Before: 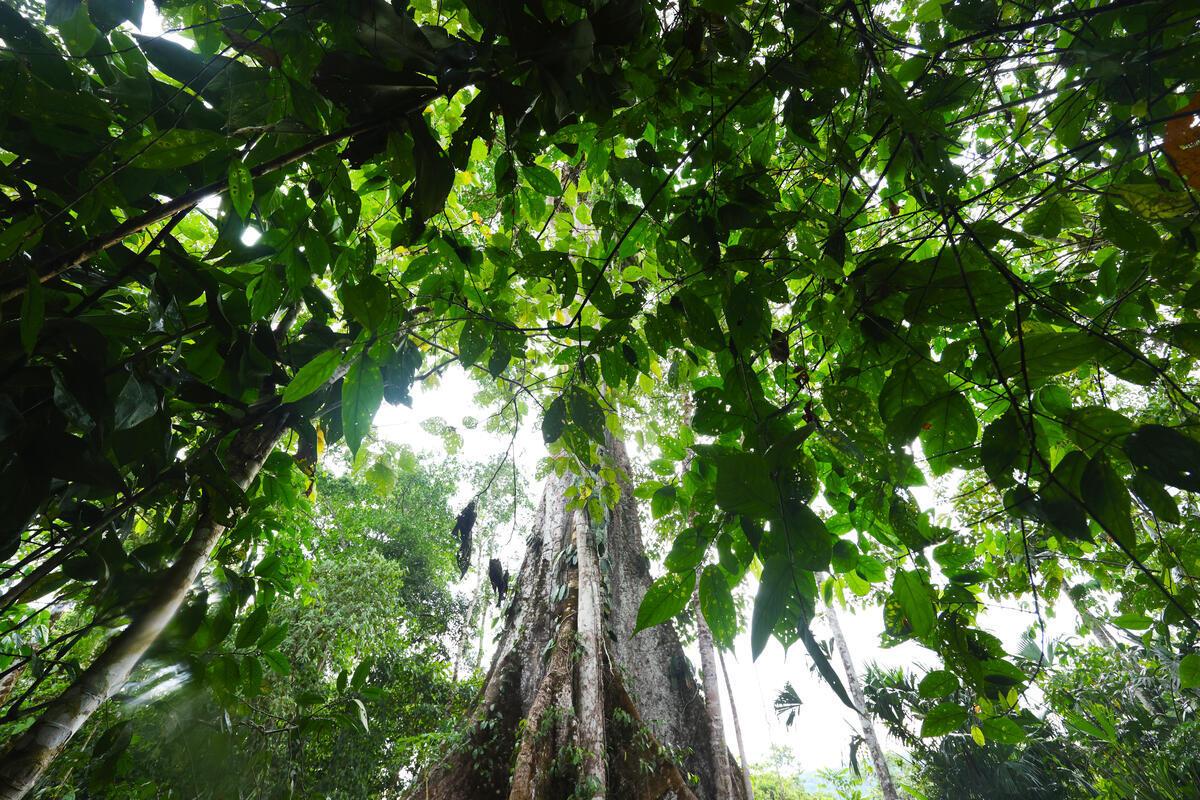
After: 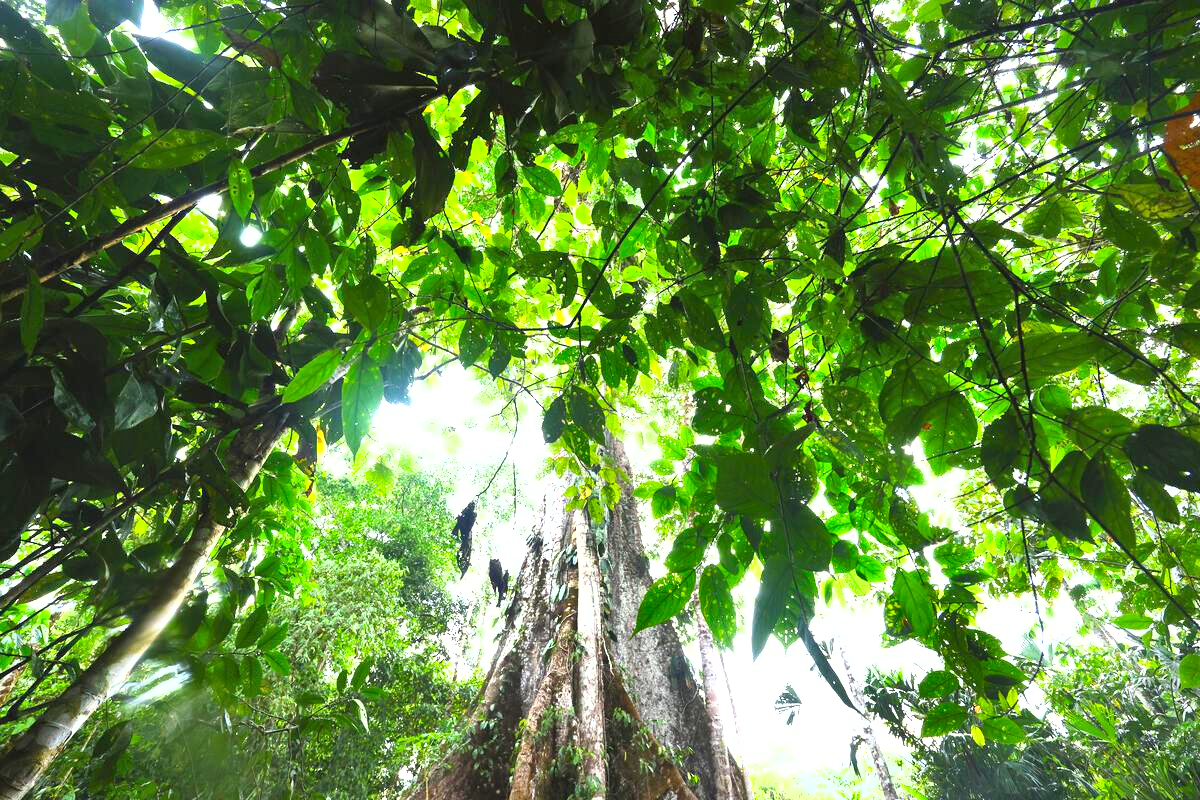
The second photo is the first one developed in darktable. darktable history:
exposure: black level correction 0, exposure 1.2 EV, compensate highlight preservation false
shadows and highlights: radius 108.52, shadows 23.73, highlights -59.32, low approximation 0.01, soften with gaussian
contrast brightness saturation: contrast 0.07, brightness 0.08, saturation 0.18
